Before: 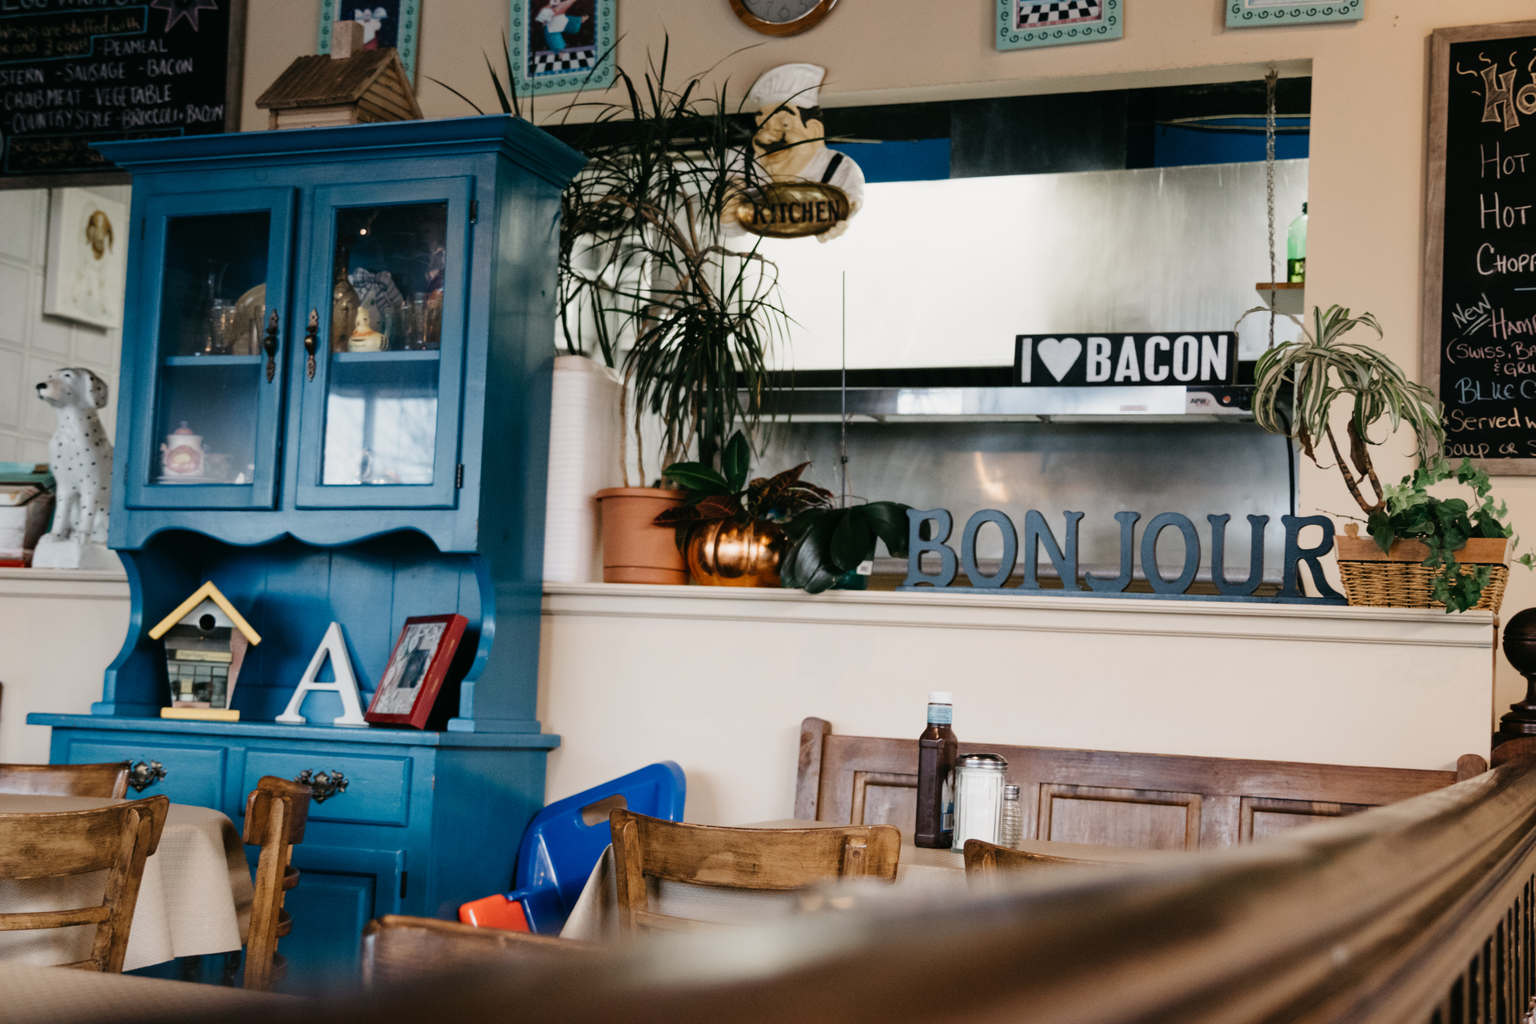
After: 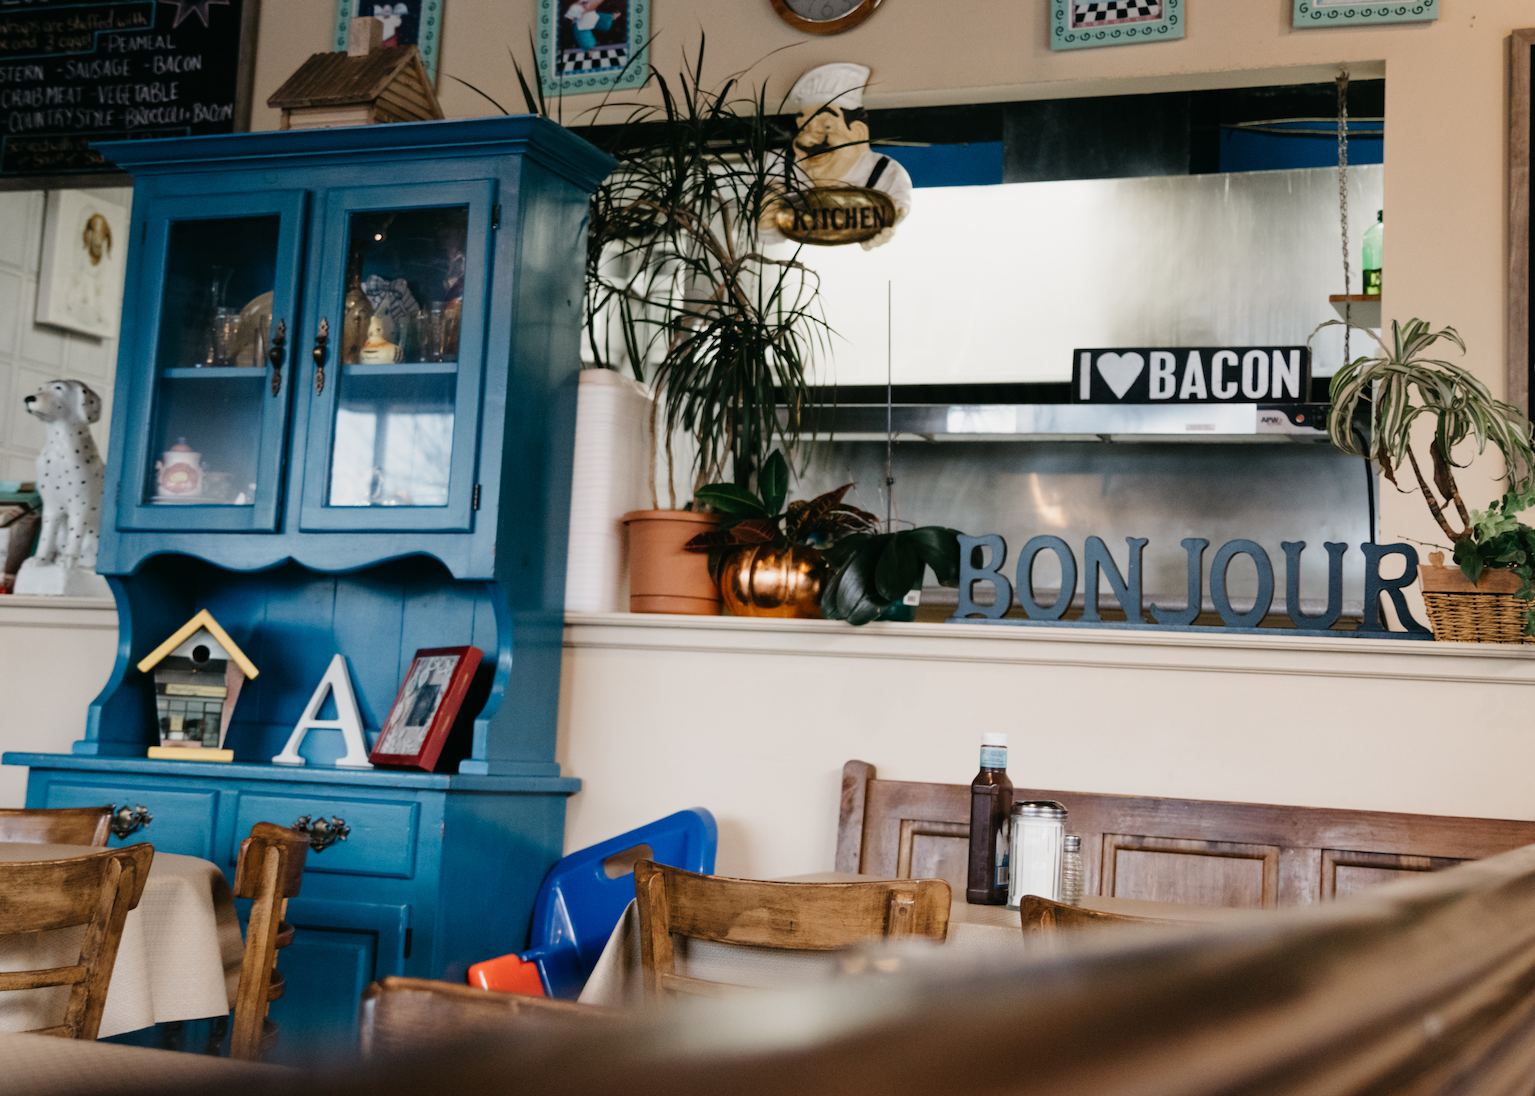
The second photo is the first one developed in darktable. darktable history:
crop and rotate: right 5.167%
rotate and perspective: rotation 0.226°, lens shift (vertical) -0.042, crop left 0.023, crop right 0.982, crop top 0.006, crop bottom 0.994
